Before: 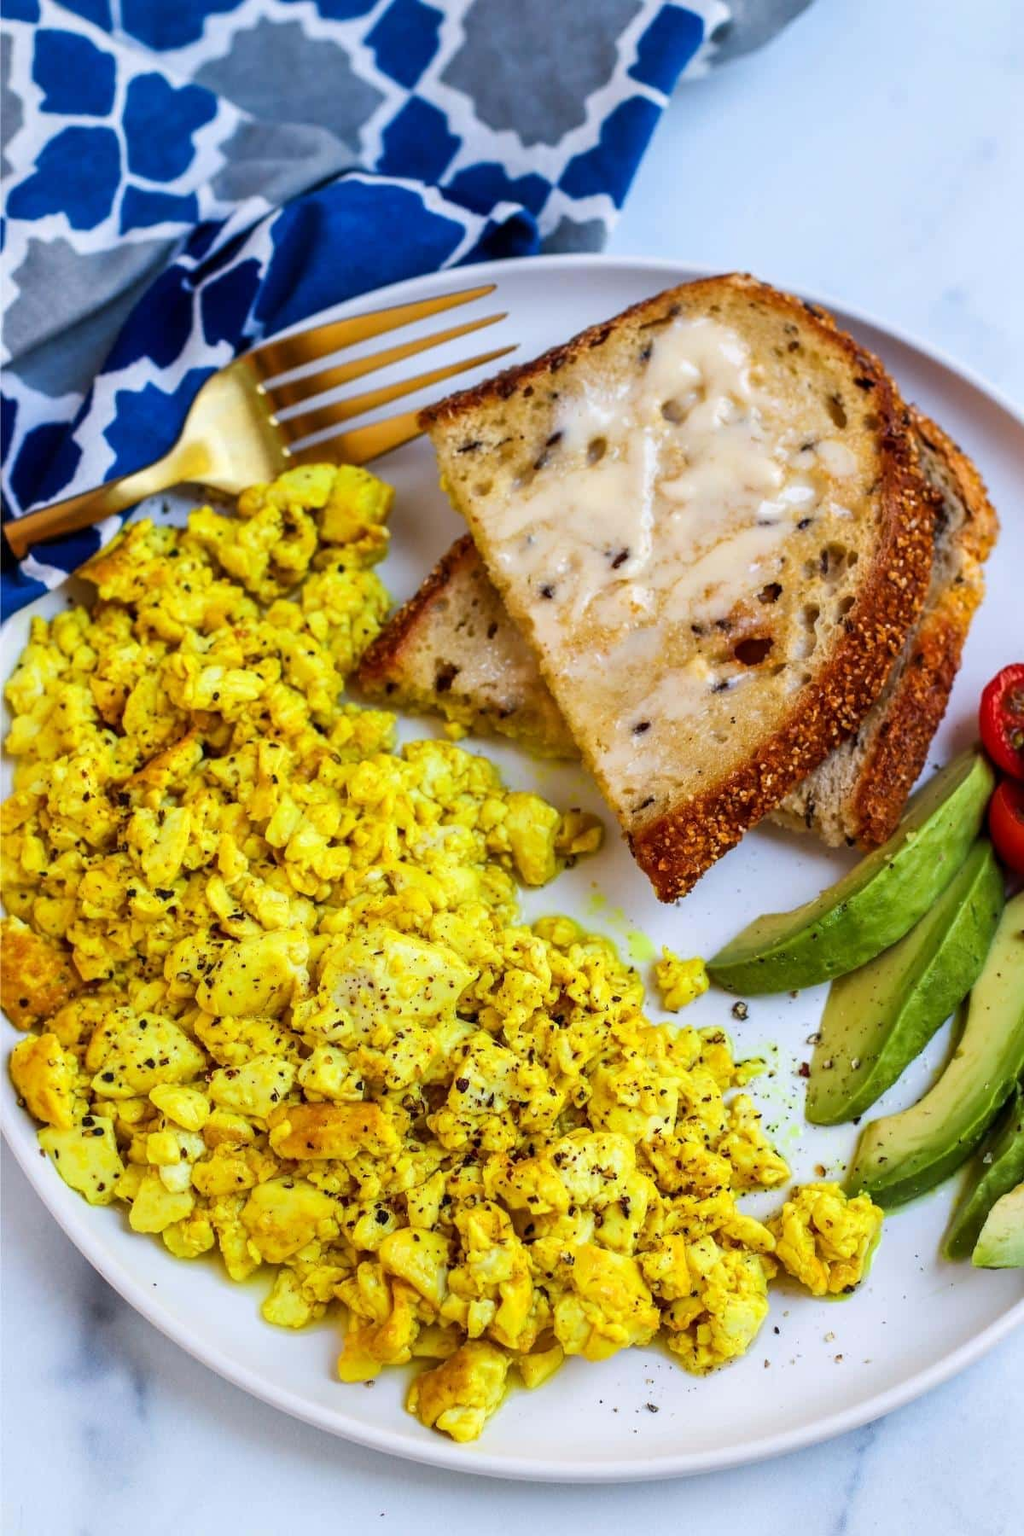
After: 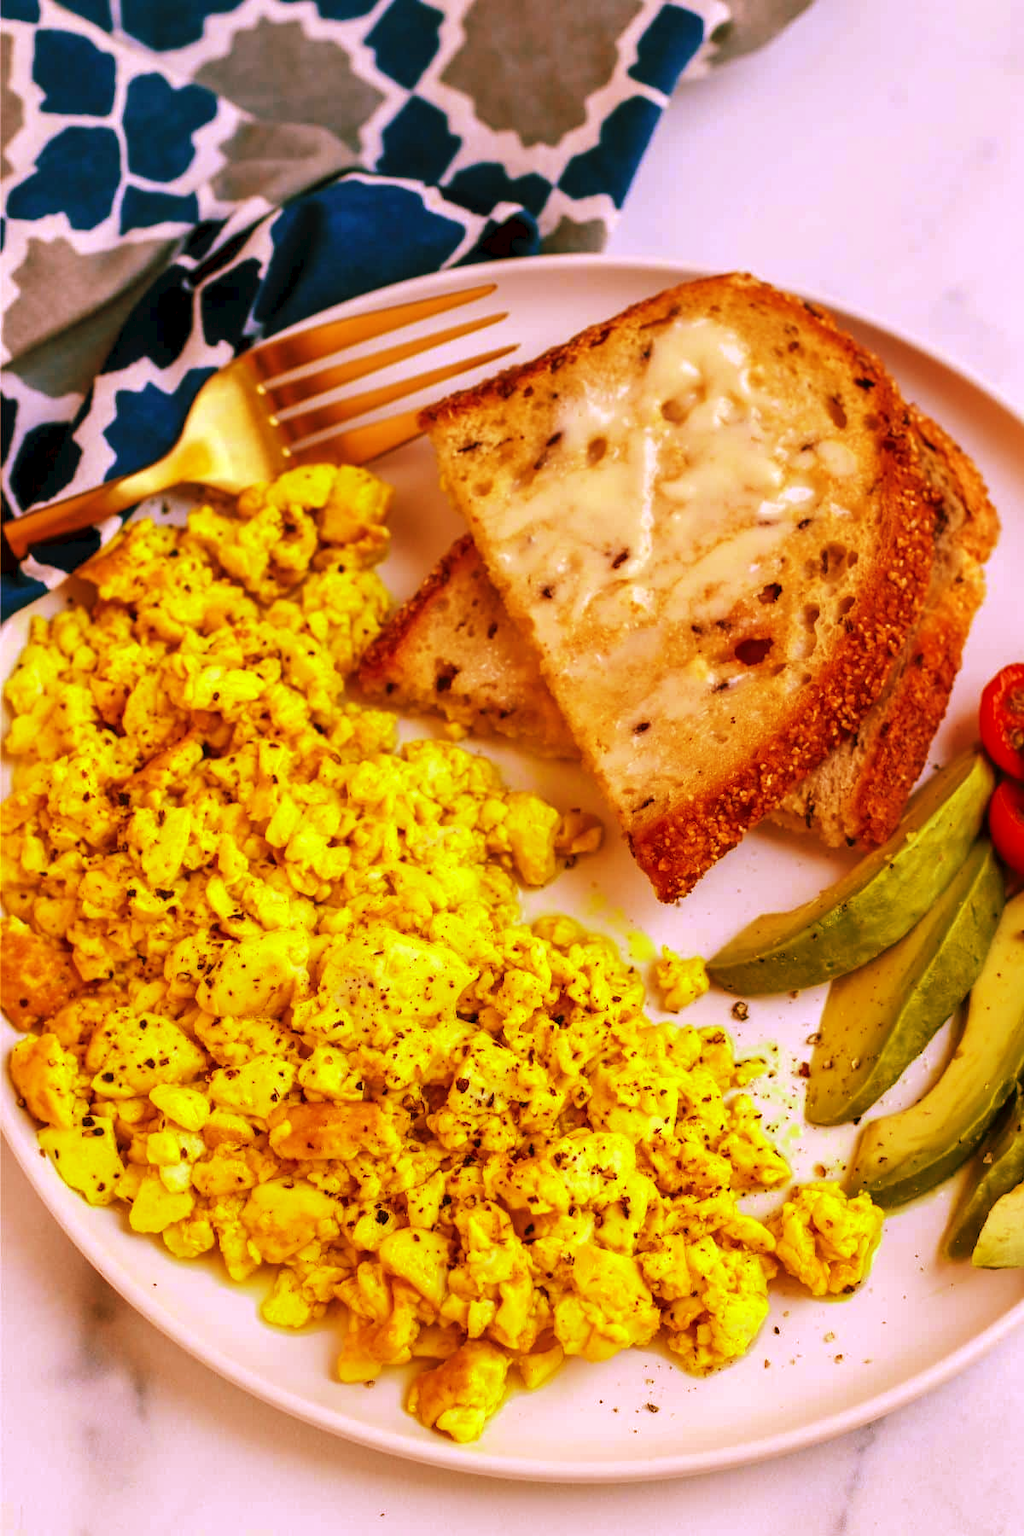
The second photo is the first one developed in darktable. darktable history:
tone curve: curves: ch0 [(0, 0) (0.003, 0.032) (0.011, 0.034) (0.025, 0.039) (0.044, 0.055) (0.069, 0.078) (0.1, 0.111) (0.136, 0.147) (0.177, 0.191) (0.224, 0.238) (0.277, 0.291) (0.335, 0.35) (0.399, 0.41) (0.468, 0.48) (0.543, 0.547) (0.623, 0.621) (0.709, 0.699) (0.801, 0.789) (0.898, 0.884) (1, 1)], preserve colors none
color look up table: target L [100.5, 99.48, 98.47, 93.86, 89.52, 87.47, 80.82, 75.18, 69.73, 69.01, 61.72, 64.22, 46.21, 41.11, 17.66, 67.91, 64.1, 66.6, 56.67, 52, 52.85, 42.12, 30.06, 33.43, 18.23, 96.7, 80, 73.84, 63.64, 67.62, 66.45, 61.46, 55.23, 43.33, 50.1, 43.34, 34.12, 38.89, 18.98, 11.88, 27.97, 0.079, 96.95, 84.33, 66.95, 54.85, 55.81, 23.72, 0.662], target a [-23, -23.46, -19.77, -24.22, -55.33, -31, 6.615, -67.2, -6.322, 19, -63.93, 0.017, -9.857, -44.05, -24.68, 41.51, 51.1, 37.23, 76.56, 80.79, 64.71, 64.84, 39.21, 52.31, 25.54, 17.03, 36.11, 40.7, 63.12, 61.23, 36.97, 89.9, 75.84, 22.3, 33.27, 70.94, 37.13, 65.24, -9.214, 17.94, 51.16, 1.01, -30.31, -7.689, 12.16, -47.69, 4.575, -20.69, -1.059], target b [92.59, 100.46, 32.47, 67.23, 84.77, 86.96, 42.22, 45.2, 51.95, 66.18, 62.96, 69.29, 46.78, 44.56, 25.24, 52.71, 70.18, 75.04, 63.41, 68.19, 60.79, 56.83, 41.52, 45.33, 26.67, -8.666, -11.58, -35.67, 1.273, -31.89, 23.12, -53.32, -63.81, -83.14, 46.01, 47.85, 25.58, -2.838, -17.07, -44.52, 38.58, -8.197, 11.17, -17.95, 24.75, 19.62, -33.9, 0.783, 0.605], num patches 49
